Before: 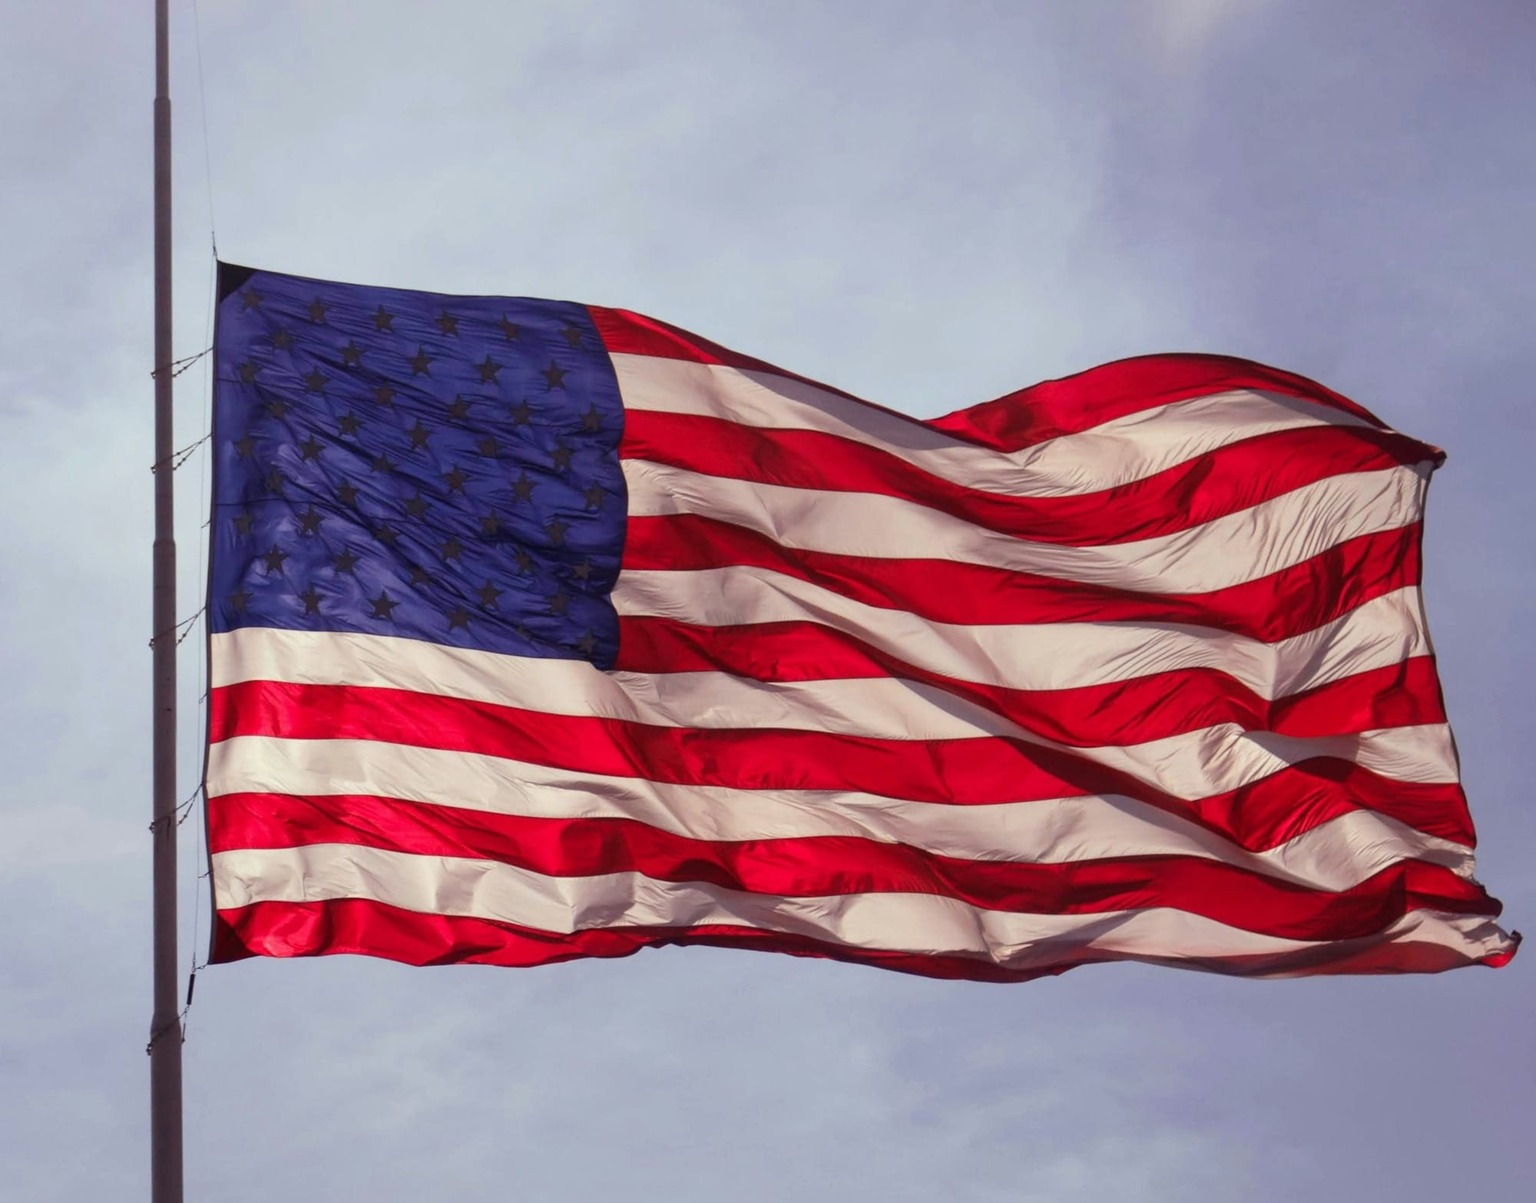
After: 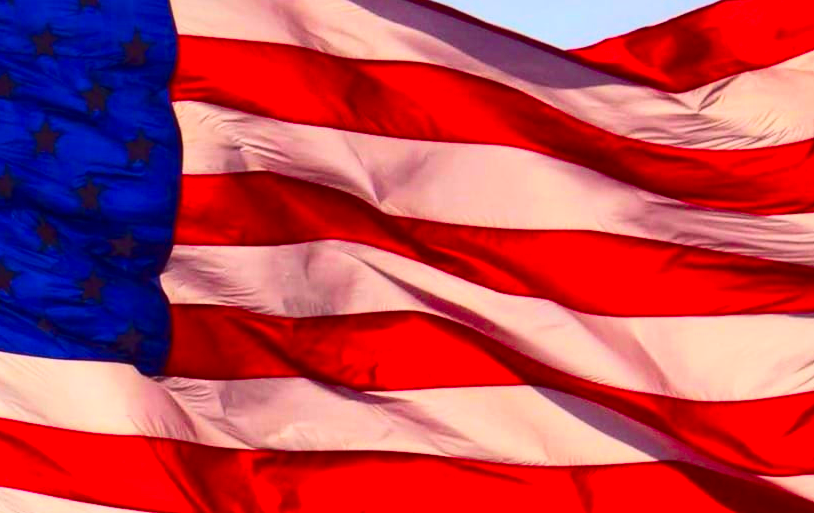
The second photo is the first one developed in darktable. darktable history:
crop: left 31.785%, top 31.782%, right 27.508%, bottom 35.406%
color correction: highlights a* 1.61, highlights b* -1.86, saturation 2.42
contrast brightness saturation: contrast 0.285
